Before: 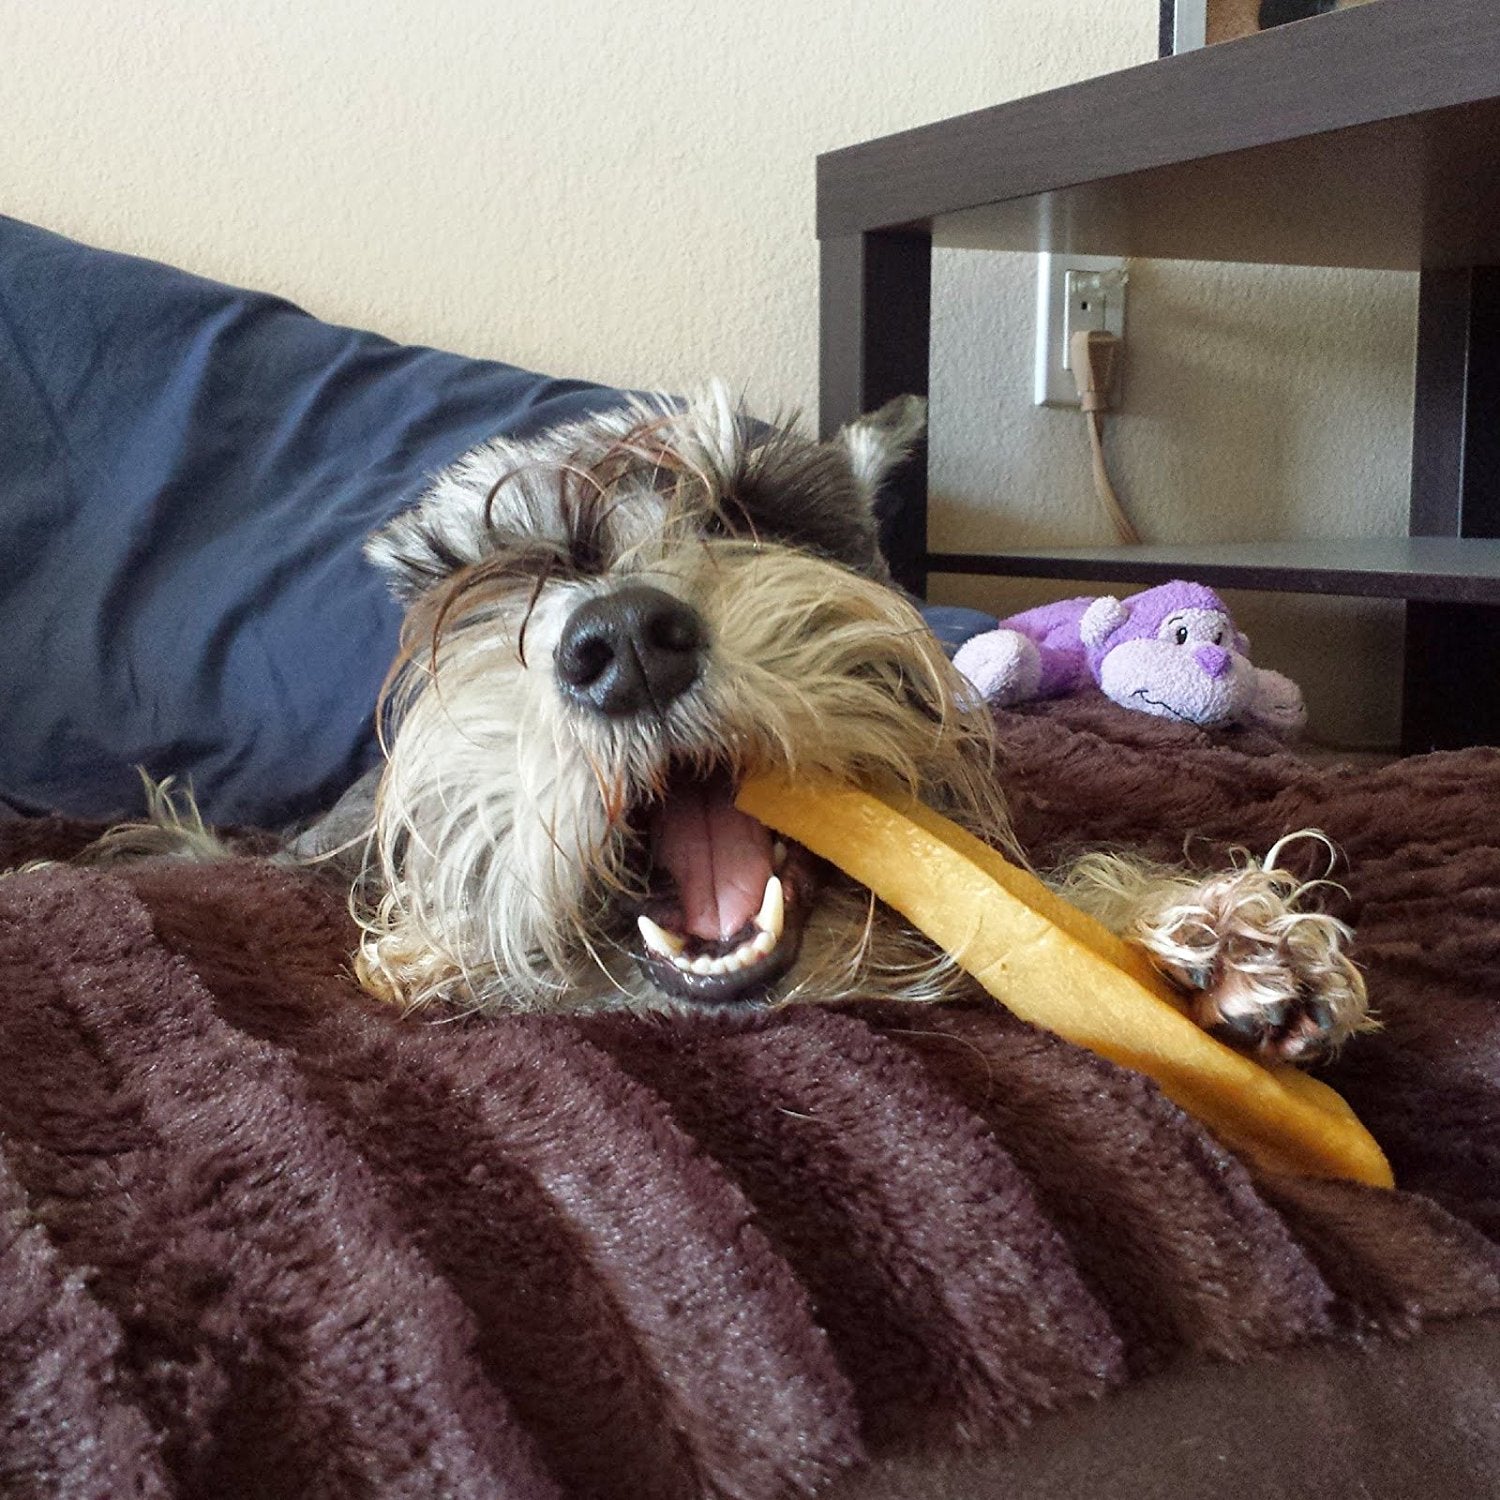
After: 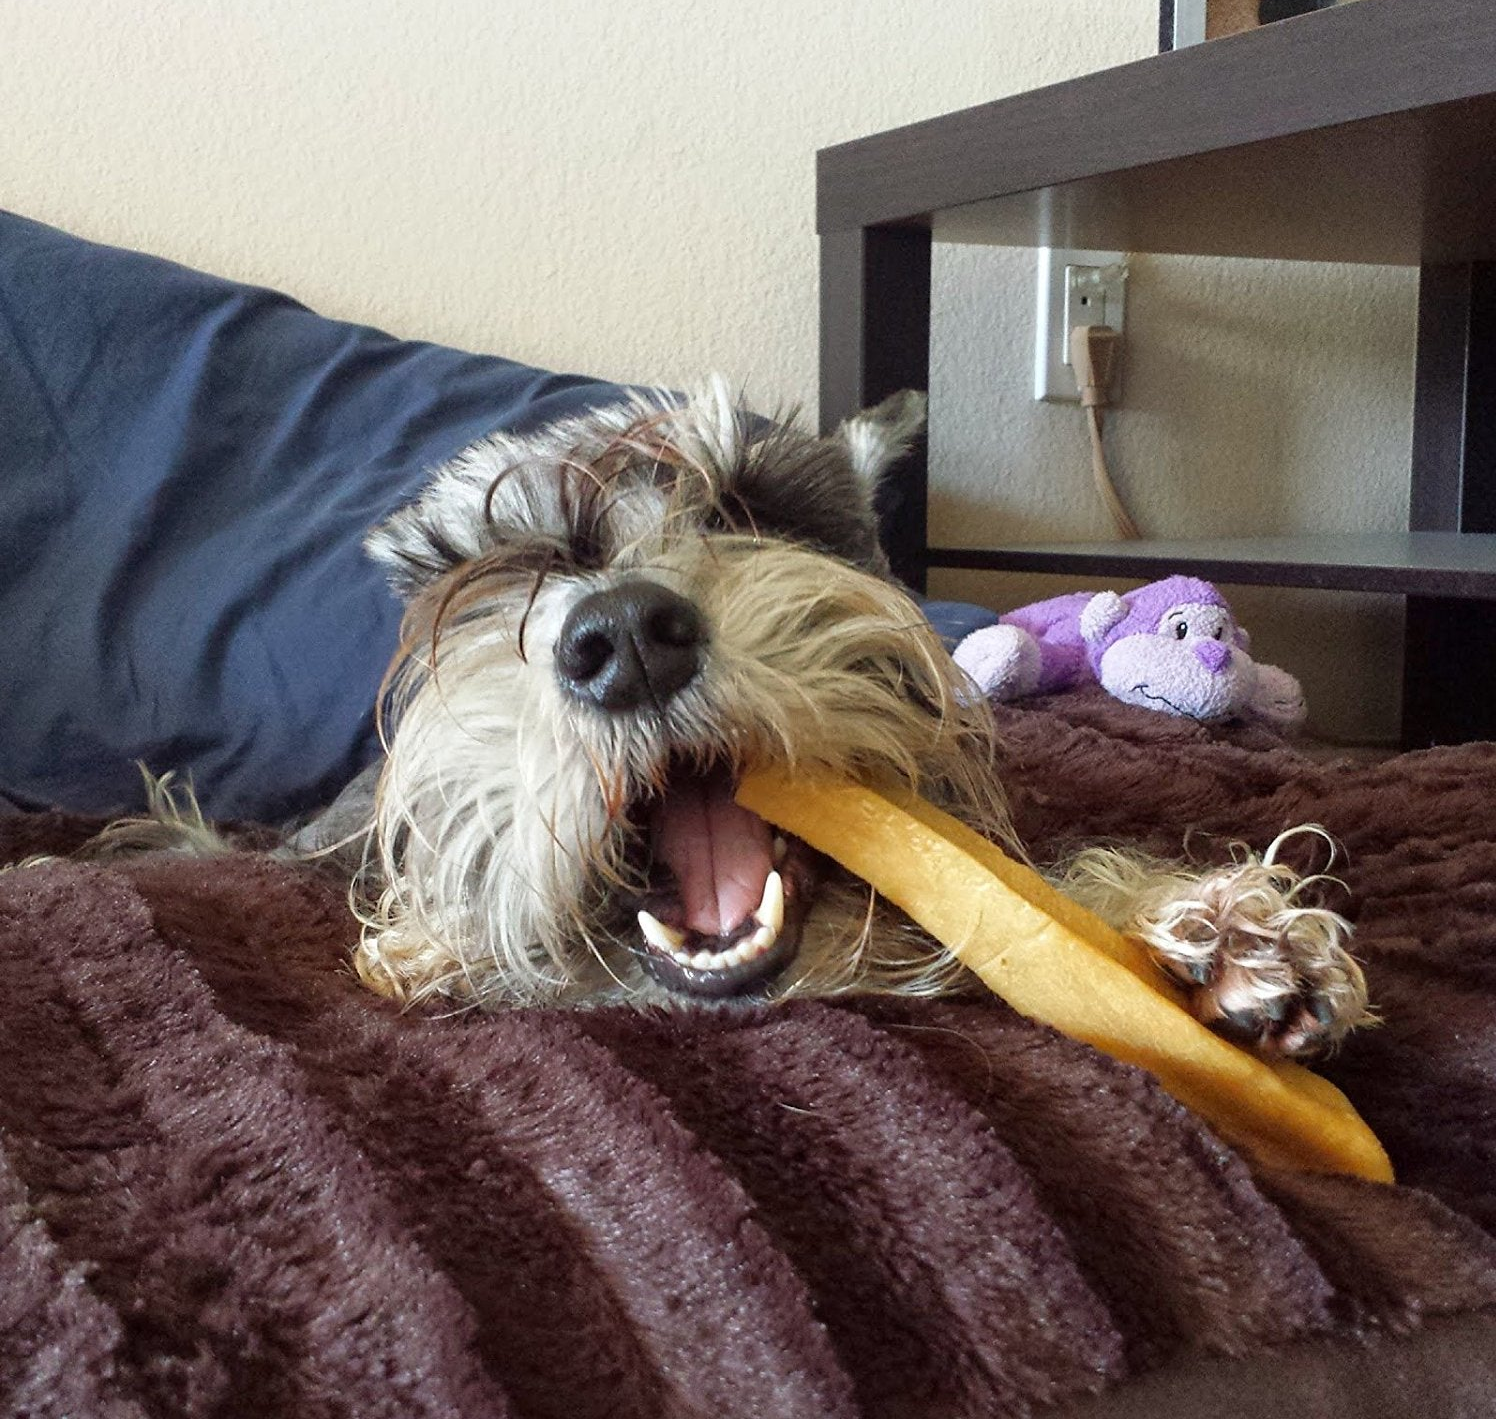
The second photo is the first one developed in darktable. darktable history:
crop: top 0.348%, right 0.26%, bottom 5.004%
